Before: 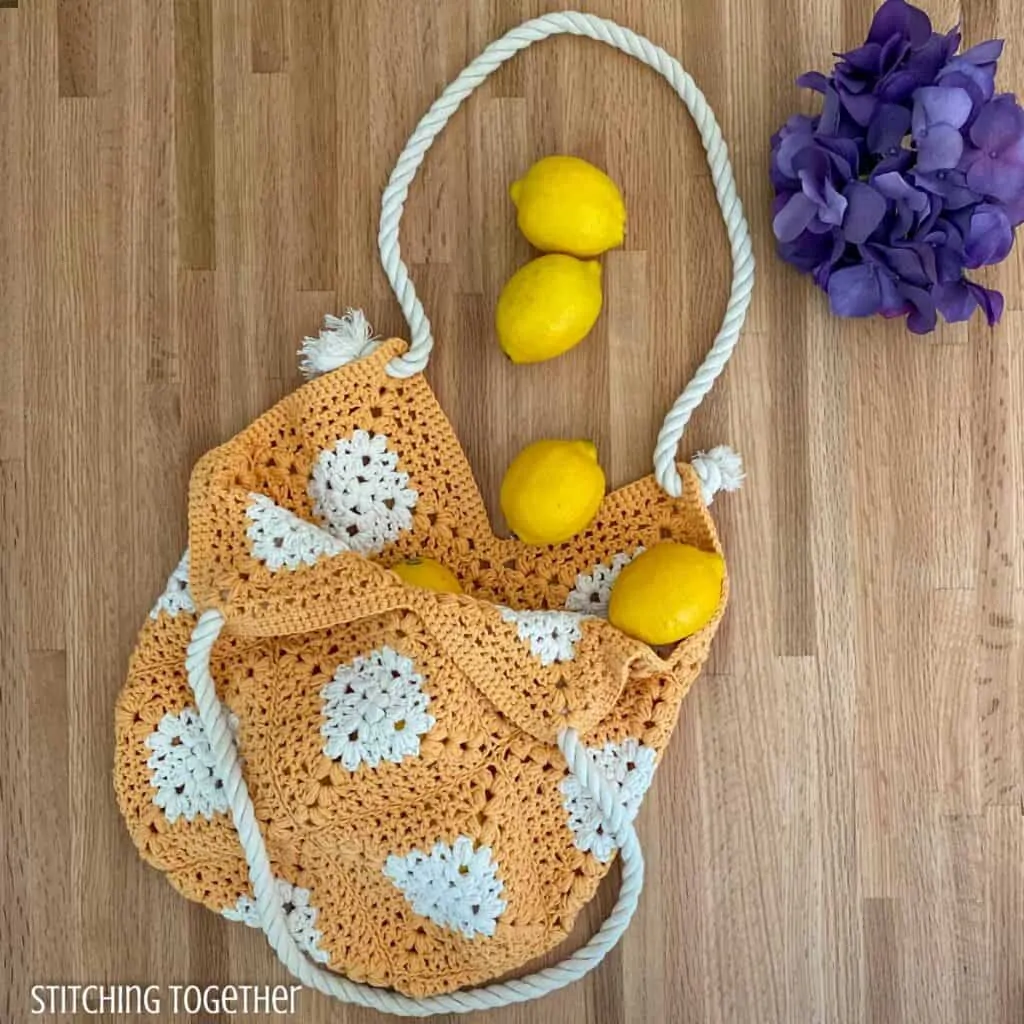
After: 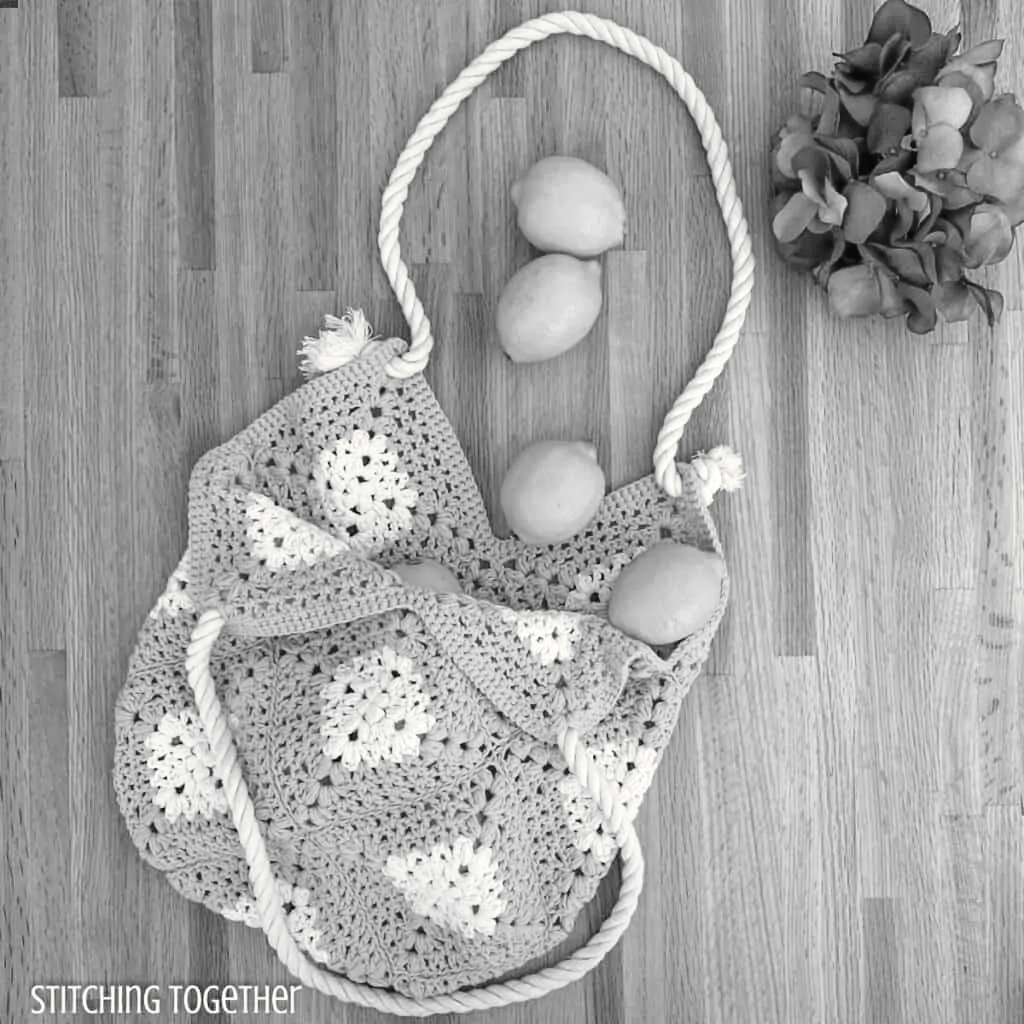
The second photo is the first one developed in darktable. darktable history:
tone curve: curves: ch0 [(0, 0) (0.003, 0.023) (0.011, 0.025) (0.025, 0.029) (0.044, 0.047) (0.069, 0.079) (0.1, 0.113) (0.136, 0.152) (0.177, 0.199) (0.224, 0.26) (0.277, 0.333) (0.335, 0.404) (0.399, 0.48) (0.468, 0.559) (0.543, 0.635) (0.623, 0.713) (0.709, 0.797) (0.801, 0.879) (0.898, 0.953) (1, 1)], preserve colors none
color look up table: target L [100, 100.66, 88.12, 86.7, 87.05, 79.88, 73.68, 72.58, 74.05, 65.87, 50.43, 44.41, 43.19, 41.14, 22.84, 1.645, 200.82, 78.07, 69.61, 65.49, 67, 67.99, 58.64, 66.62, 34.45, 33.74, 35.44, 15.16, 100, 83.84, 89.53, 68.24, 74.78, 82.76, 61.7, 78.07, 78.07, 47.24, 57.09, 46.03, 18, 89.53, 79.88, 72.21, 80.97, 77.71, 57.48, 48.84, 33.18], target a [-0.653, 0.001, -0.002, -0.002, 0 ×10, 0.001, -0.077, 0 ×4, -0.001, 0.001, 0 ×4, 0.001, 0, -0.653, 0, -0.003, 0.001, 0 ×9, -0.003, 0, 0, -0.002, 0 ×4], target b [8.393, -0.002, 0.024, 0.024, 0.001, 0.002 ×9, -0.004, 0.948, -0.001, 0.002, 0.002, 0.002, 0.003, -0.005, 0.002, 0.002, 0.002, -0.002, -0.003, 0.007, 8.393, 0.001, 0.025, -0.005, 0.002 ×8, -0.002, 0.025, 0.002, 0.002, 0.023, 0.002, 0.002, -0.003, 0.001], num patches 49
